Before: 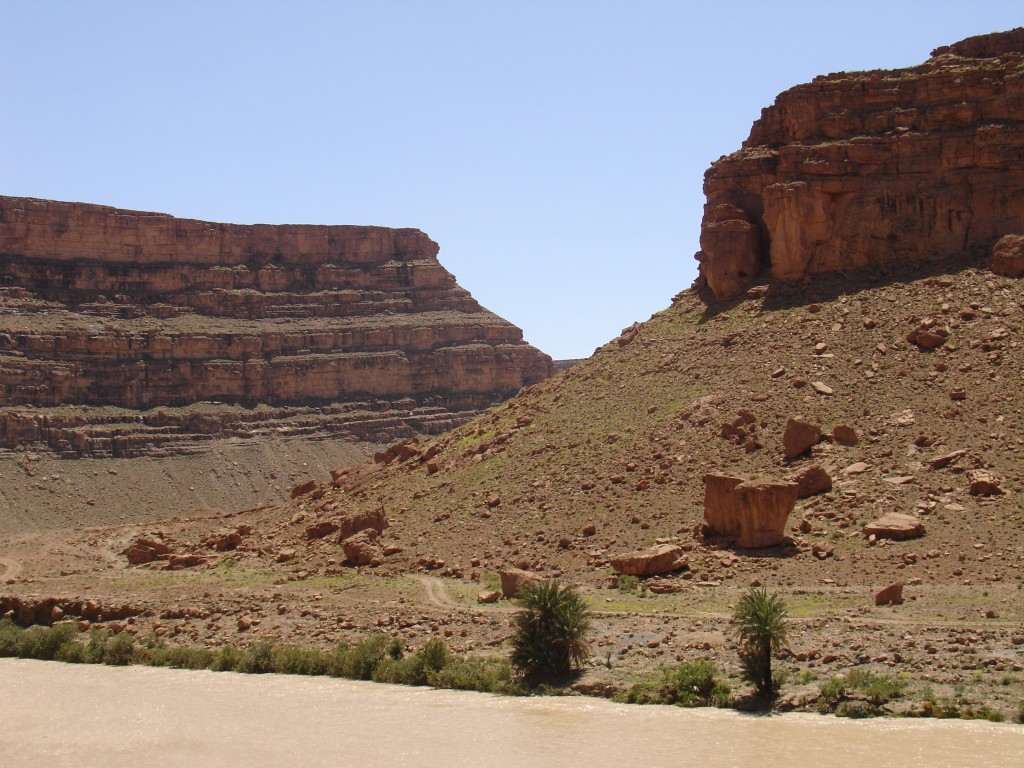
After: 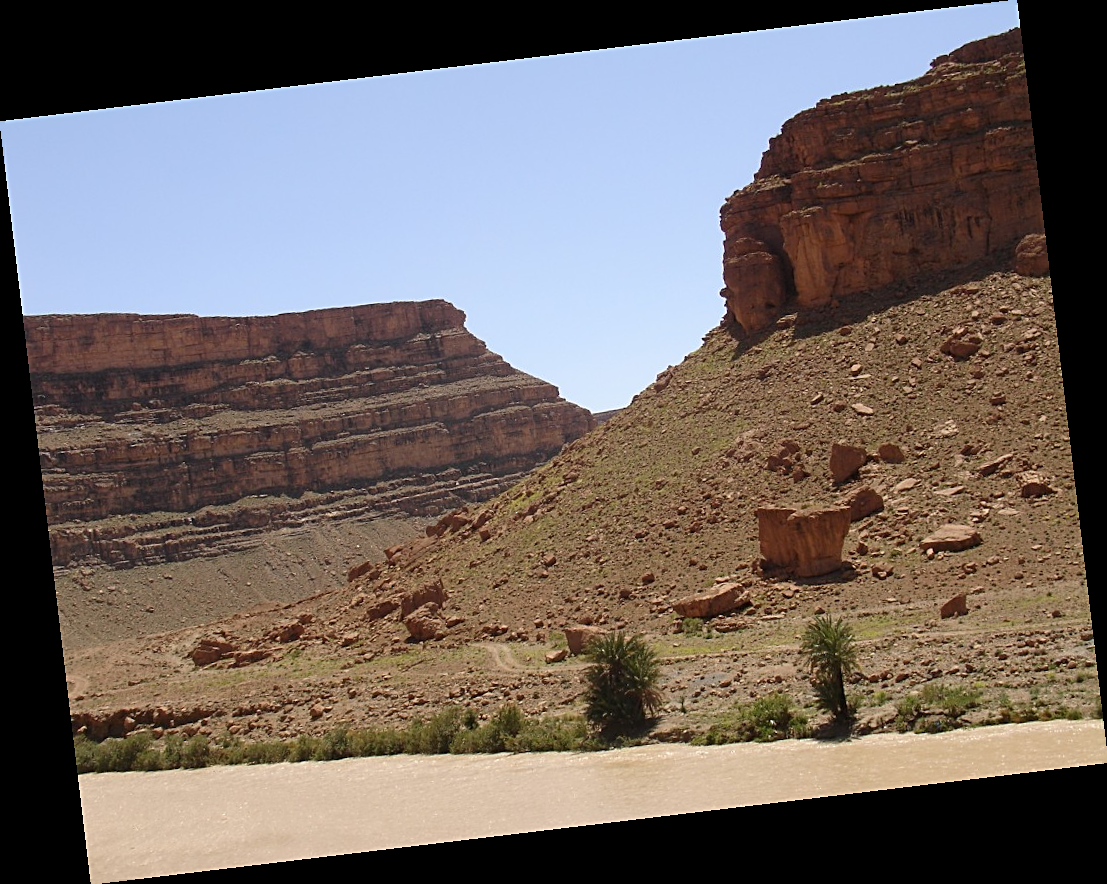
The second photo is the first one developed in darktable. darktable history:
rotate and perspective: rotation -6.83°, automatic cropping off
sharpen: on, module defaults
